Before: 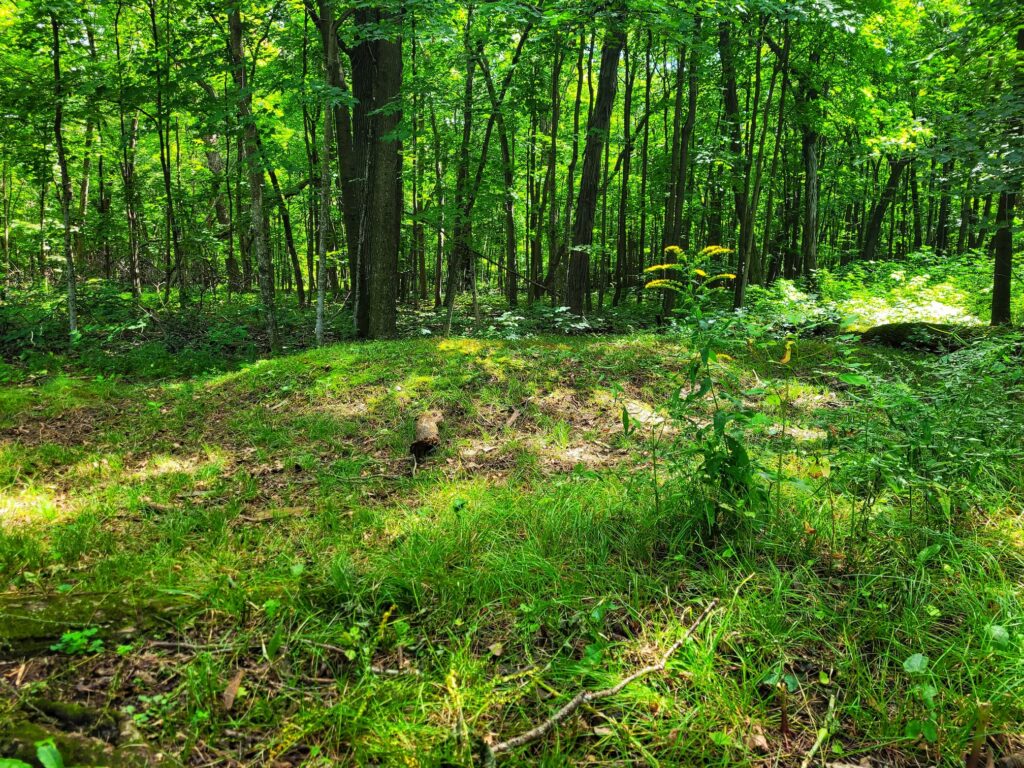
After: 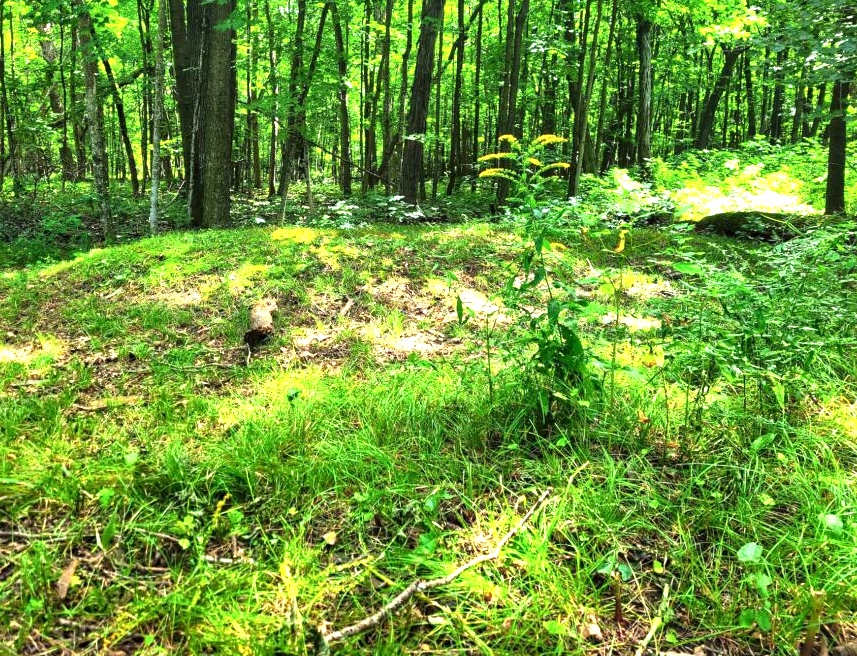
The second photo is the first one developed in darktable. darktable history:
exposure: black level correction 0, exposure 1.097 EV, compensate highlight preservation false
crop: left 16.274%, top 14.525%
local contrast: mode bilateral grid, contrast 20, coarseness 49, detail 150%, midtone range 0.2
